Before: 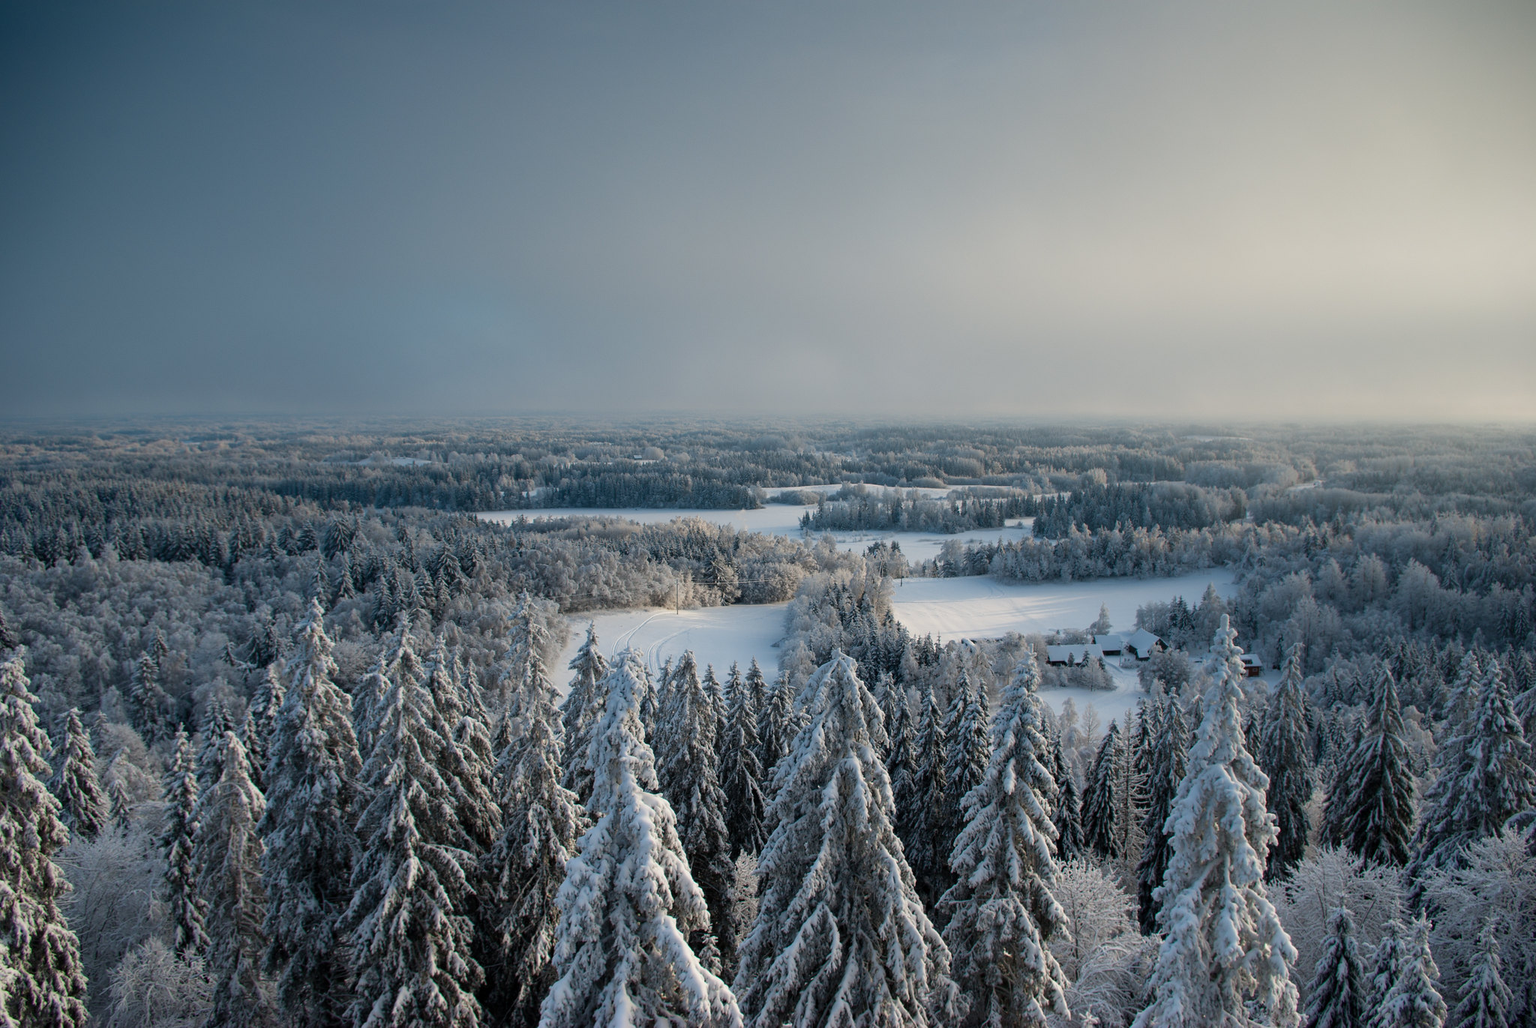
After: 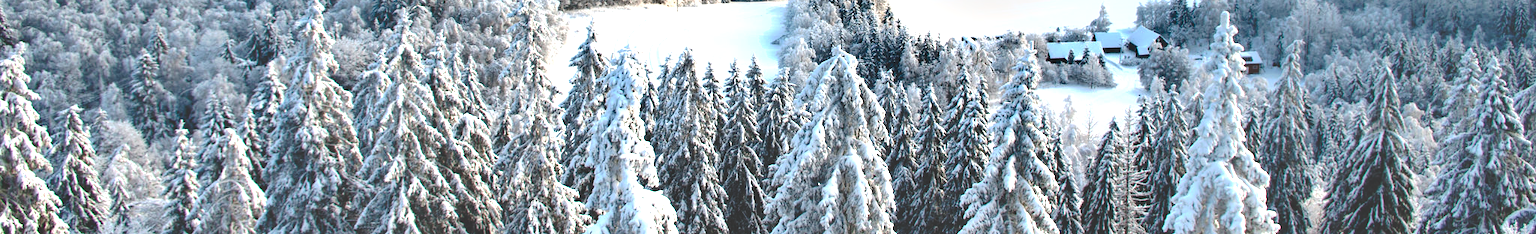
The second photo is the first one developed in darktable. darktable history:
tone curve: curves: ch0 [(0, 0) (0.003, 0.211) (0.011, 0.211) (0.025, 0.215) (0.044, 0.218) (0.069, 0.224) (0.1, 0.227) (0.136, 0.233) (0.177, 0.247) (0.224, 0.275) (0.277, 0.309) (0.335, 0.366) (0.399, 0.438) (0.468, 0.515) (0.543, 0.586) (0.623, 0.658) (0.709, 0.735) (0.801, 0.821) (0.898, 0.889) (1, 1)], preserve colors none
crop and rotate: top 58.679%, bottom 18.428%
shadows and highlights: low approximation 0.01, soften with gaussian
exposure: black level correction 0, exposure 1.755 EV, compensate highlight preservation false
